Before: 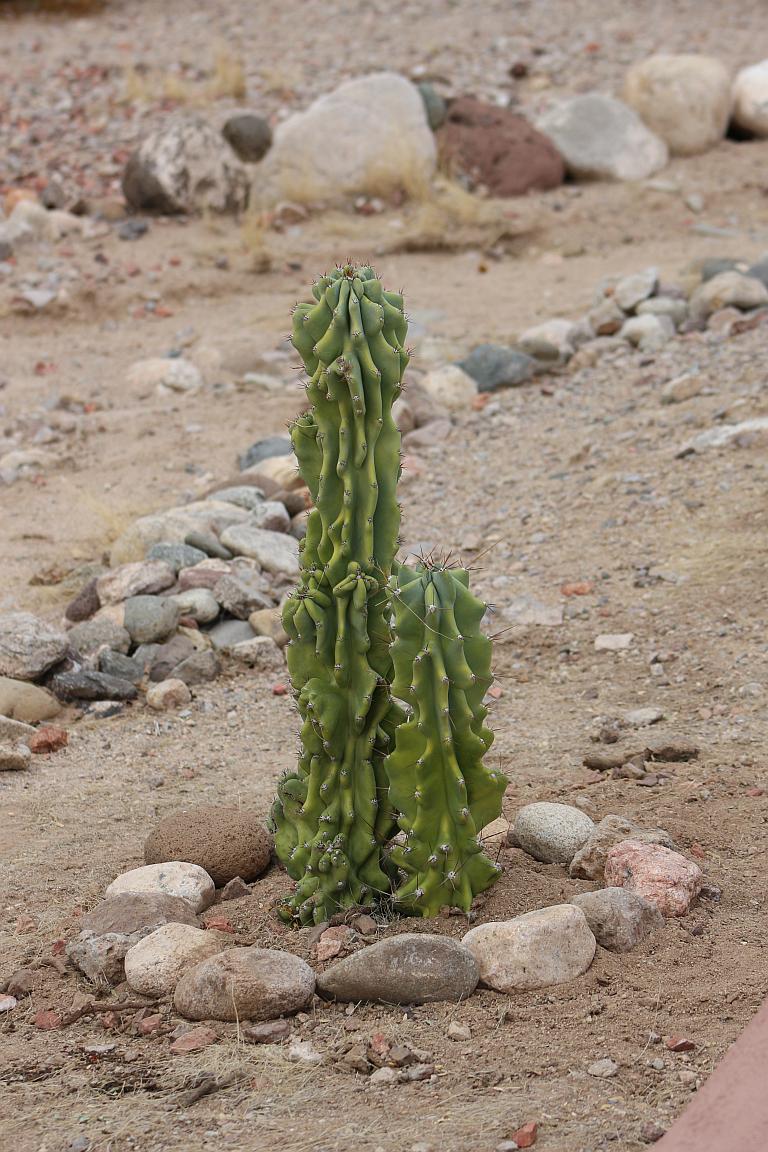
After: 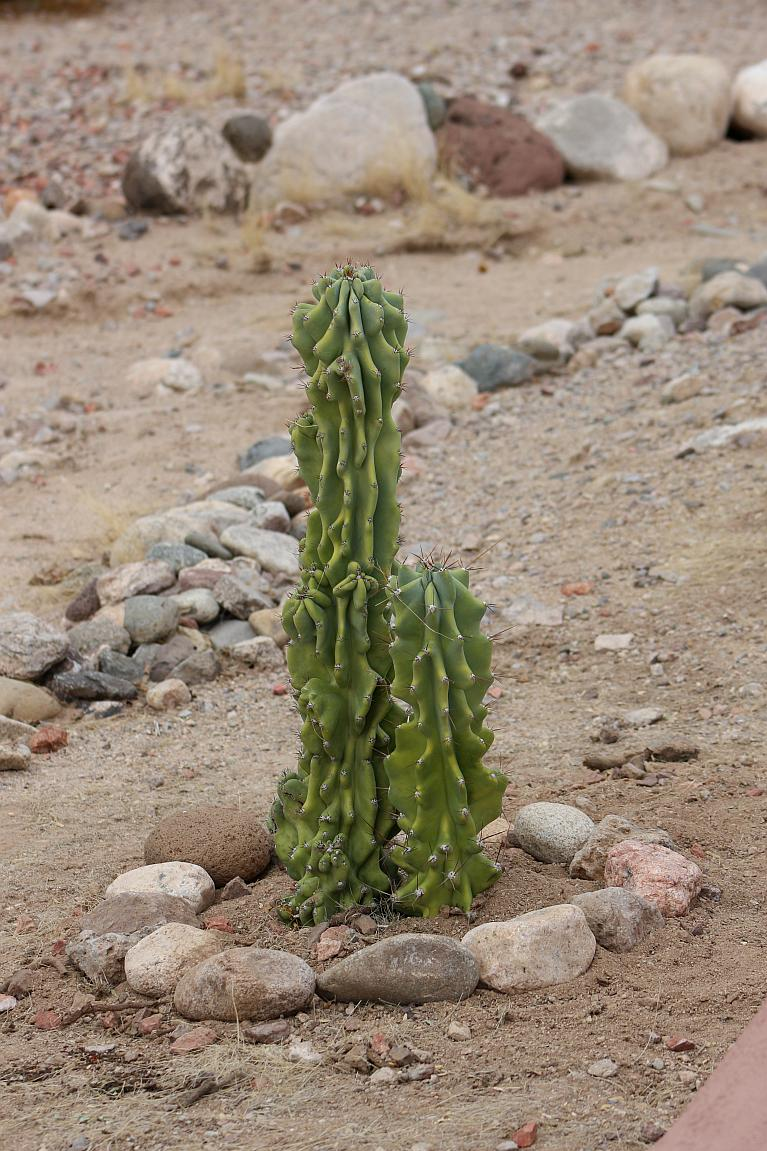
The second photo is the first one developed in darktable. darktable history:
crop and rotate: left 0.126%
exposure: black level correction 0.002, compensate highlight preservation false
